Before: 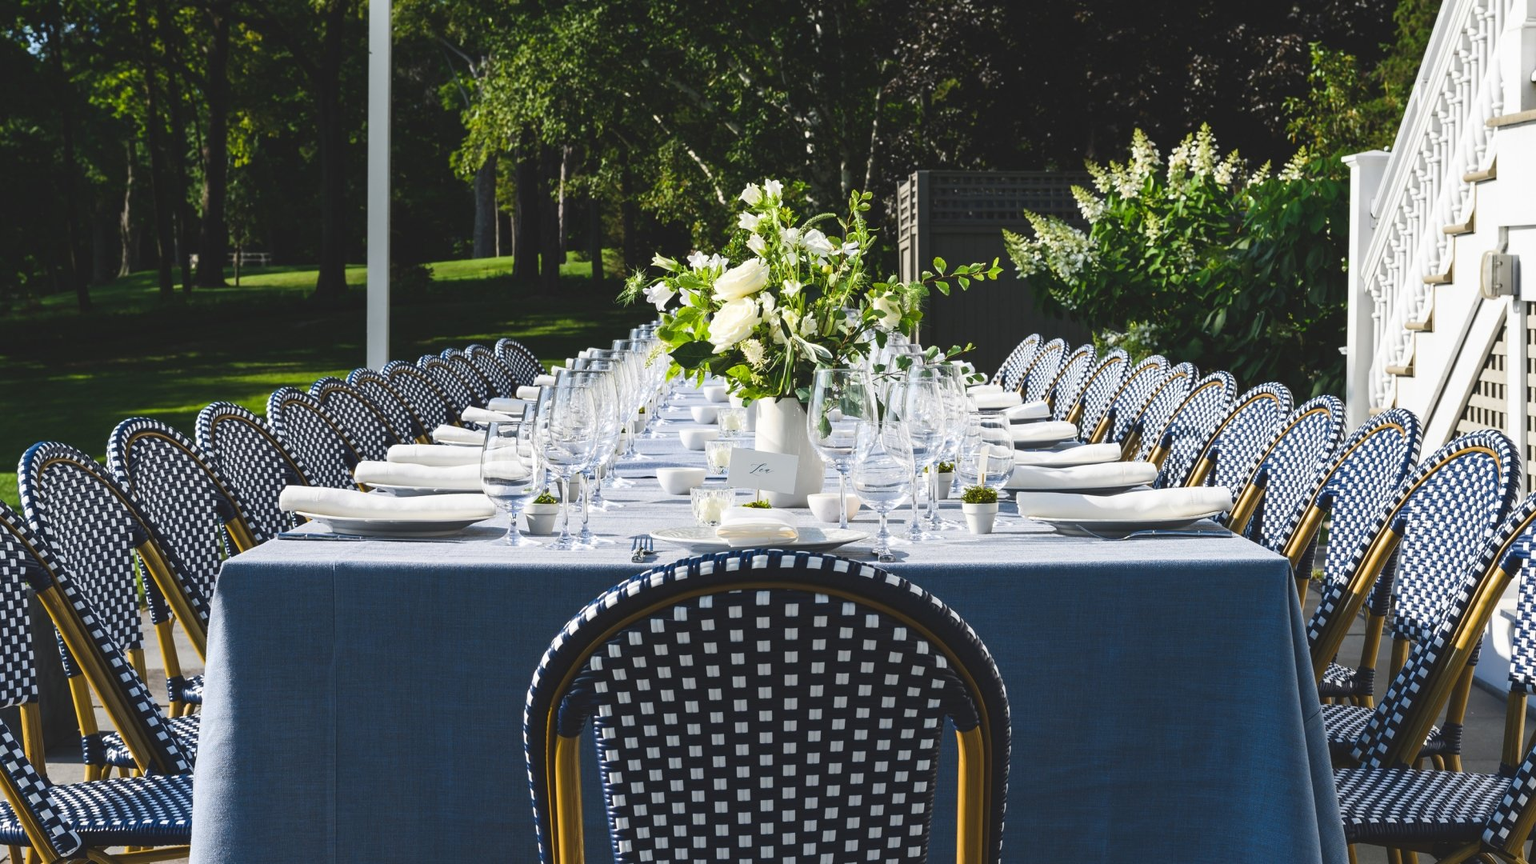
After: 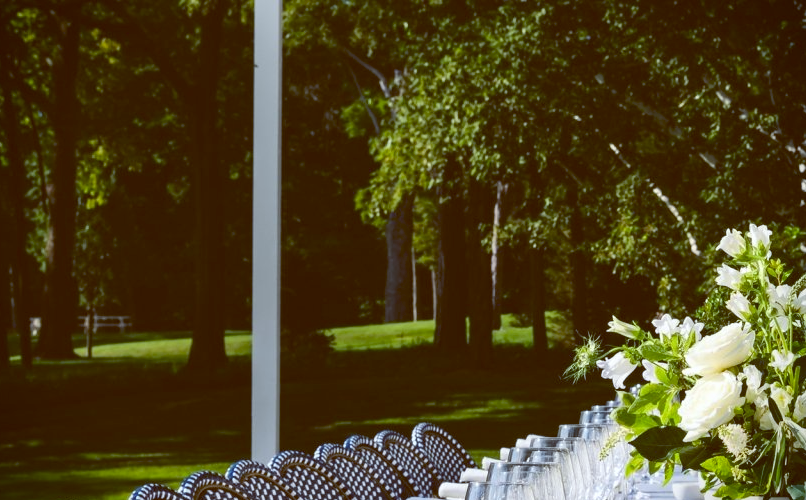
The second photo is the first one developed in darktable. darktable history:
color balance: lift [1, 1.015, 1.004, 0.985], gamma [1, 0.958, 0.971, 1.042], gain [1, 0.956, 0.977, 1.044]
crop and rotate: left 10.817%, top 0.062%, right 47.194%, bottom 53.626%
vignetting: fall-off start 88.53%, fall-off radius 44.2%, saturation 0.376, width/height ratio 1.161
